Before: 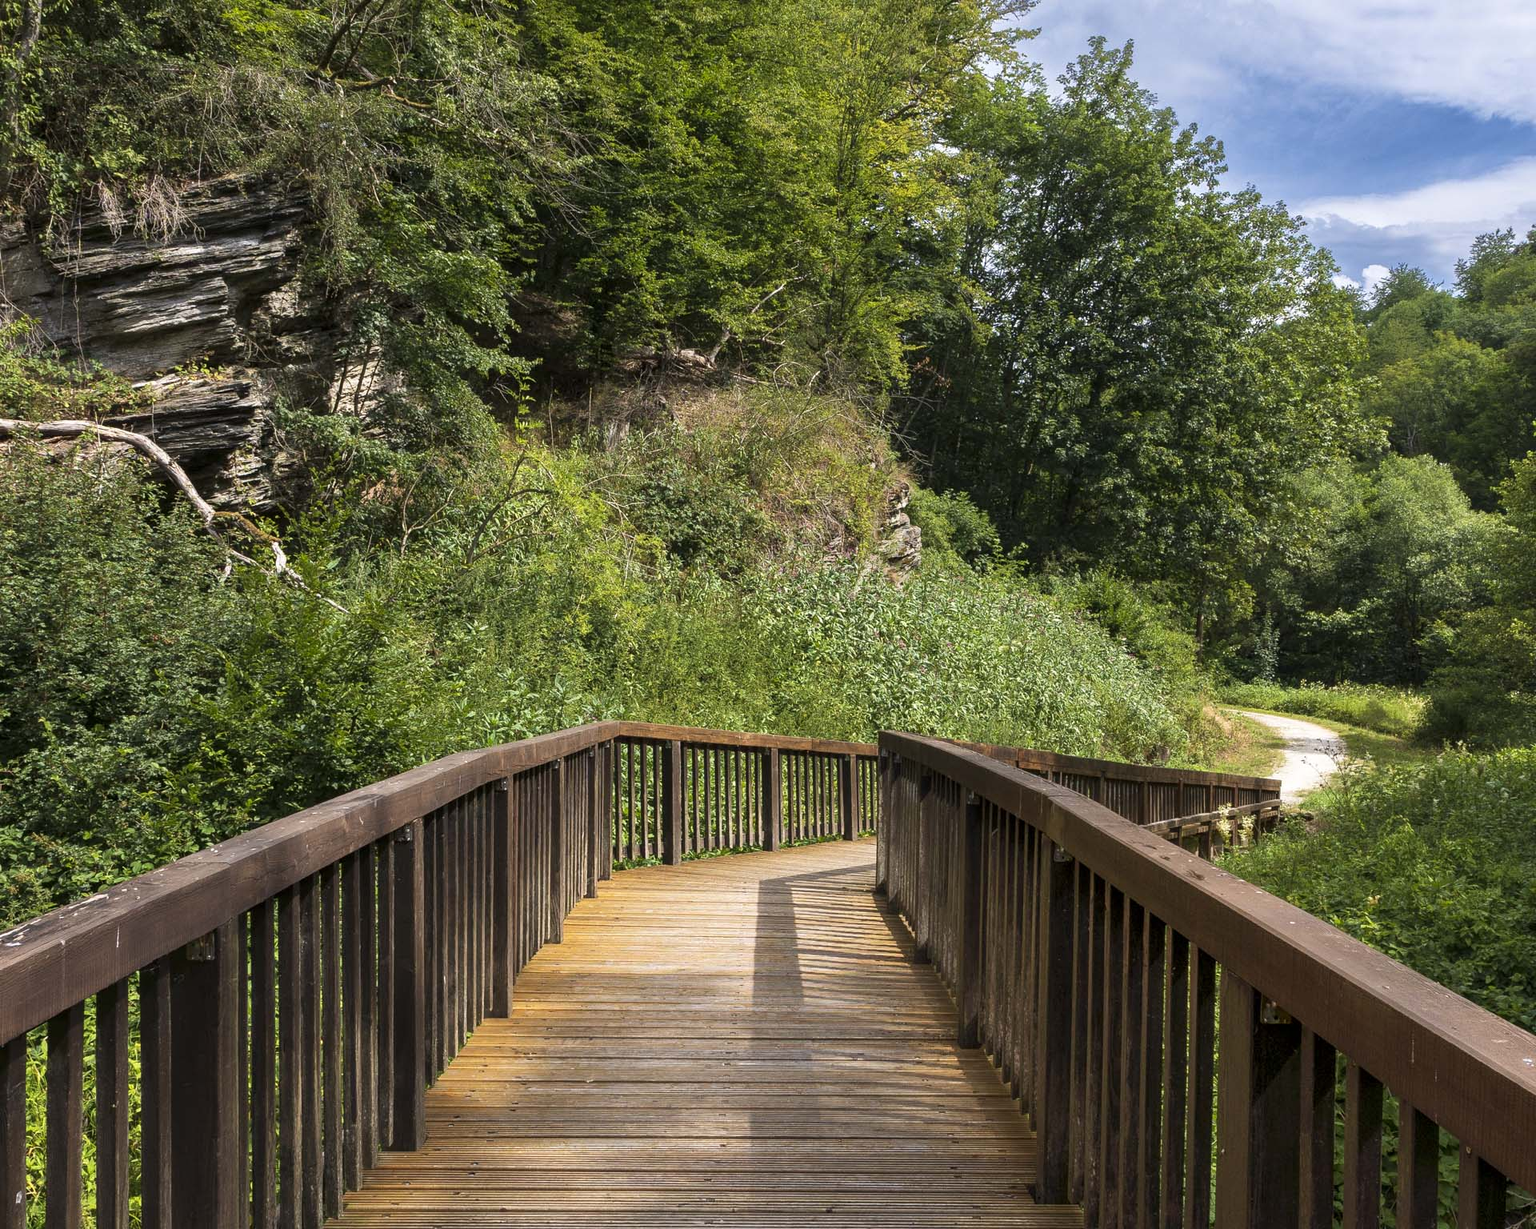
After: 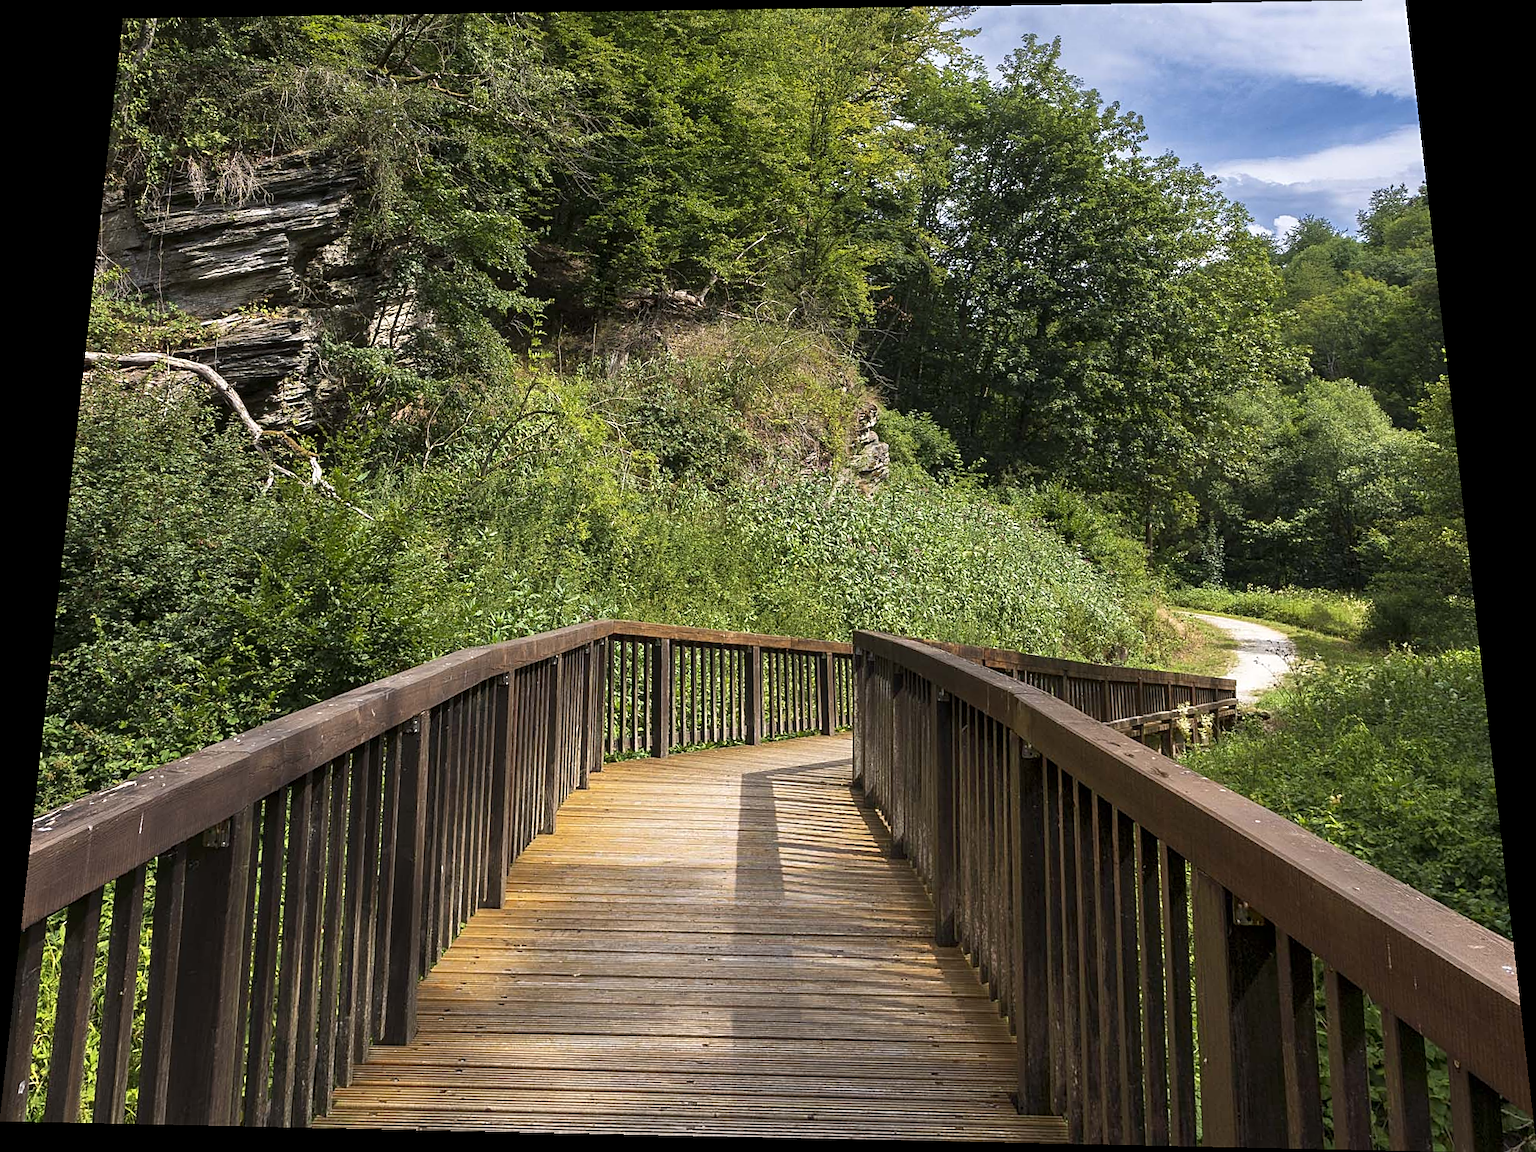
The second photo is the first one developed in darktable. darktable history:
rotate and perspective: rotation 0.128°, lens shift (vertical) -0.181, lens shift (horizontal) -0.044, shear 0.001, automatic cropping off
sharpen: on, module defaults
